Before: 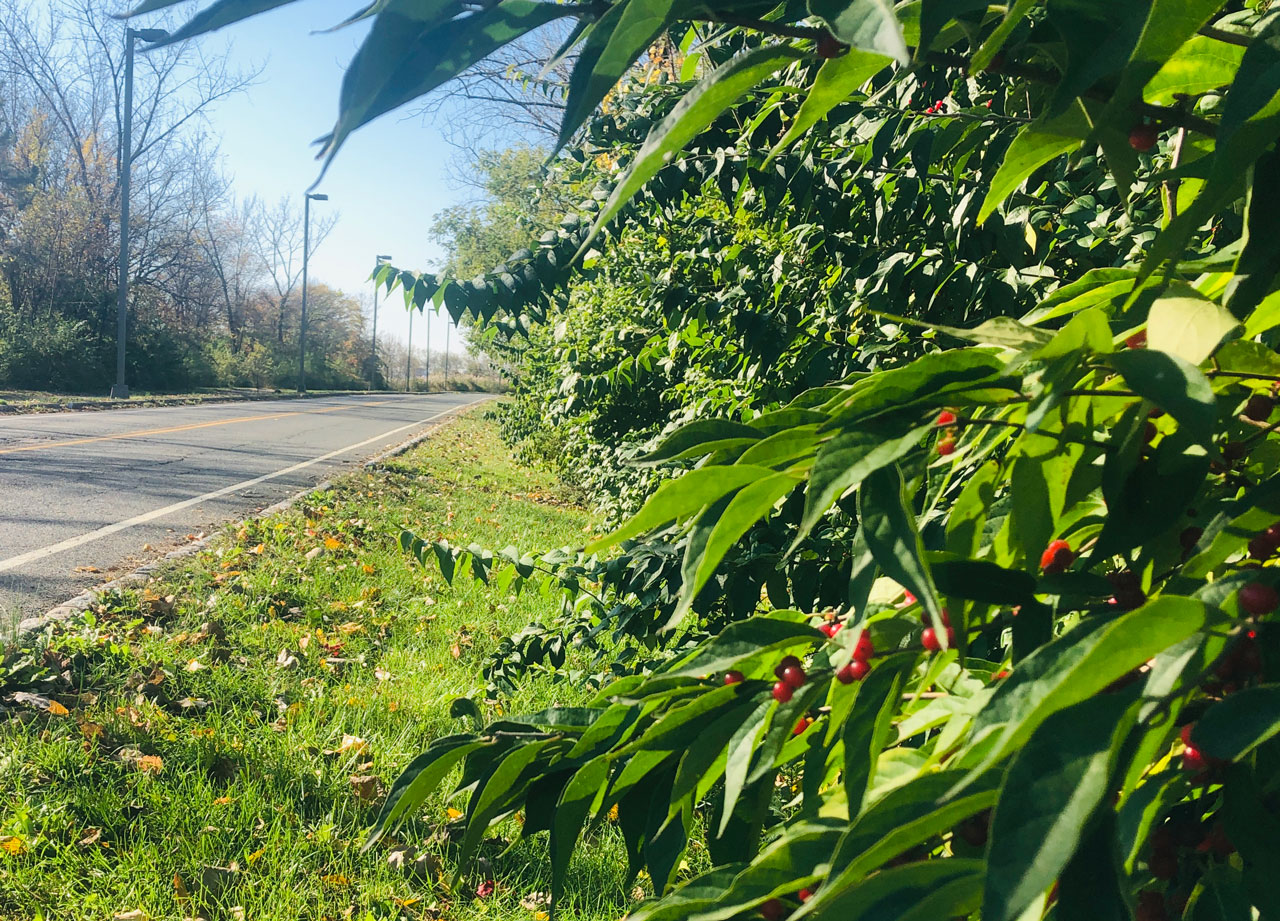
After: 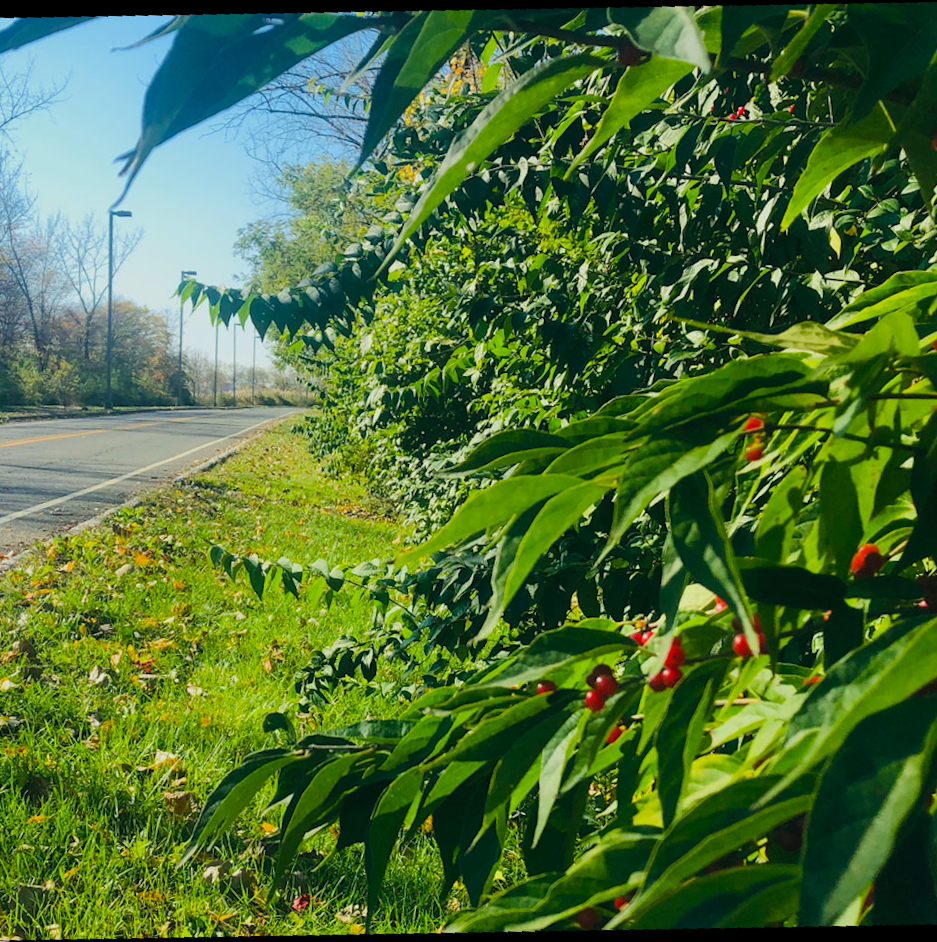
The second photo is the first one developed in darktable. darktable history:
crop and rotate: angle -3.27°, left 14.277%, top 0.028%, right 10.766%, bottom 0.028%
rotate and perspective: rotation -4.25°, automatic cropping off
color calibration: illuminant Planckian (black body), x 0.351, y 0.352, temperature 4794.27 K
white balance: emerald 1
color balance rgb: perceptual saturation grading › global saturation 20%, global vibrance 20%
exposure: exposure -0.293 EV, compensate highlight preservation false
